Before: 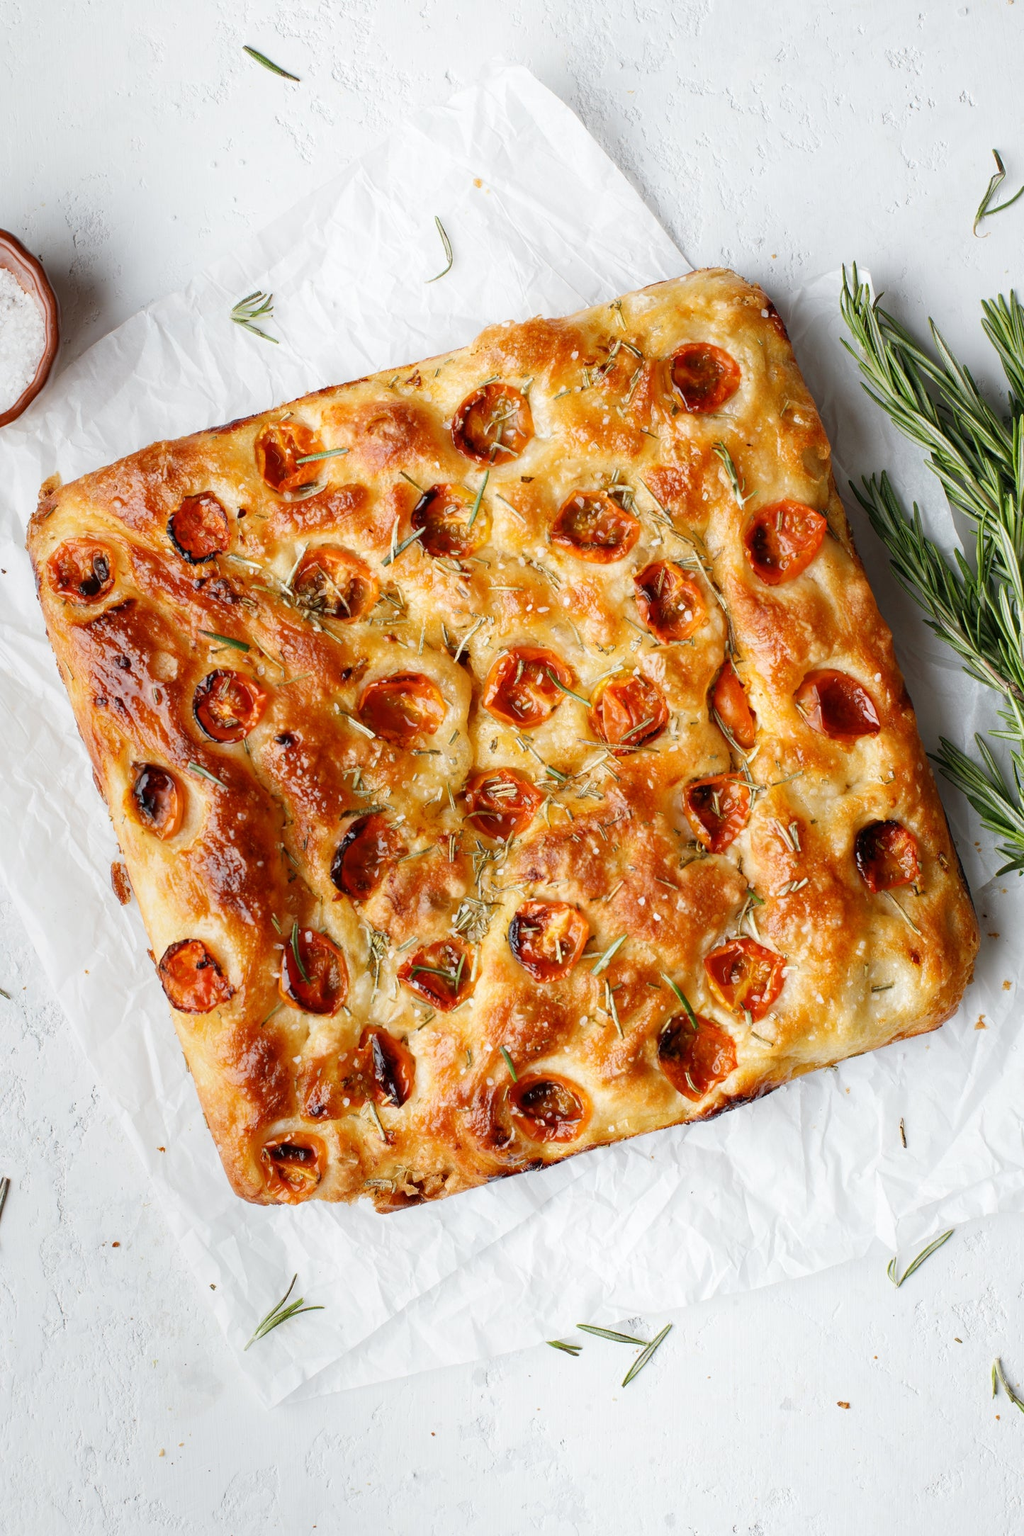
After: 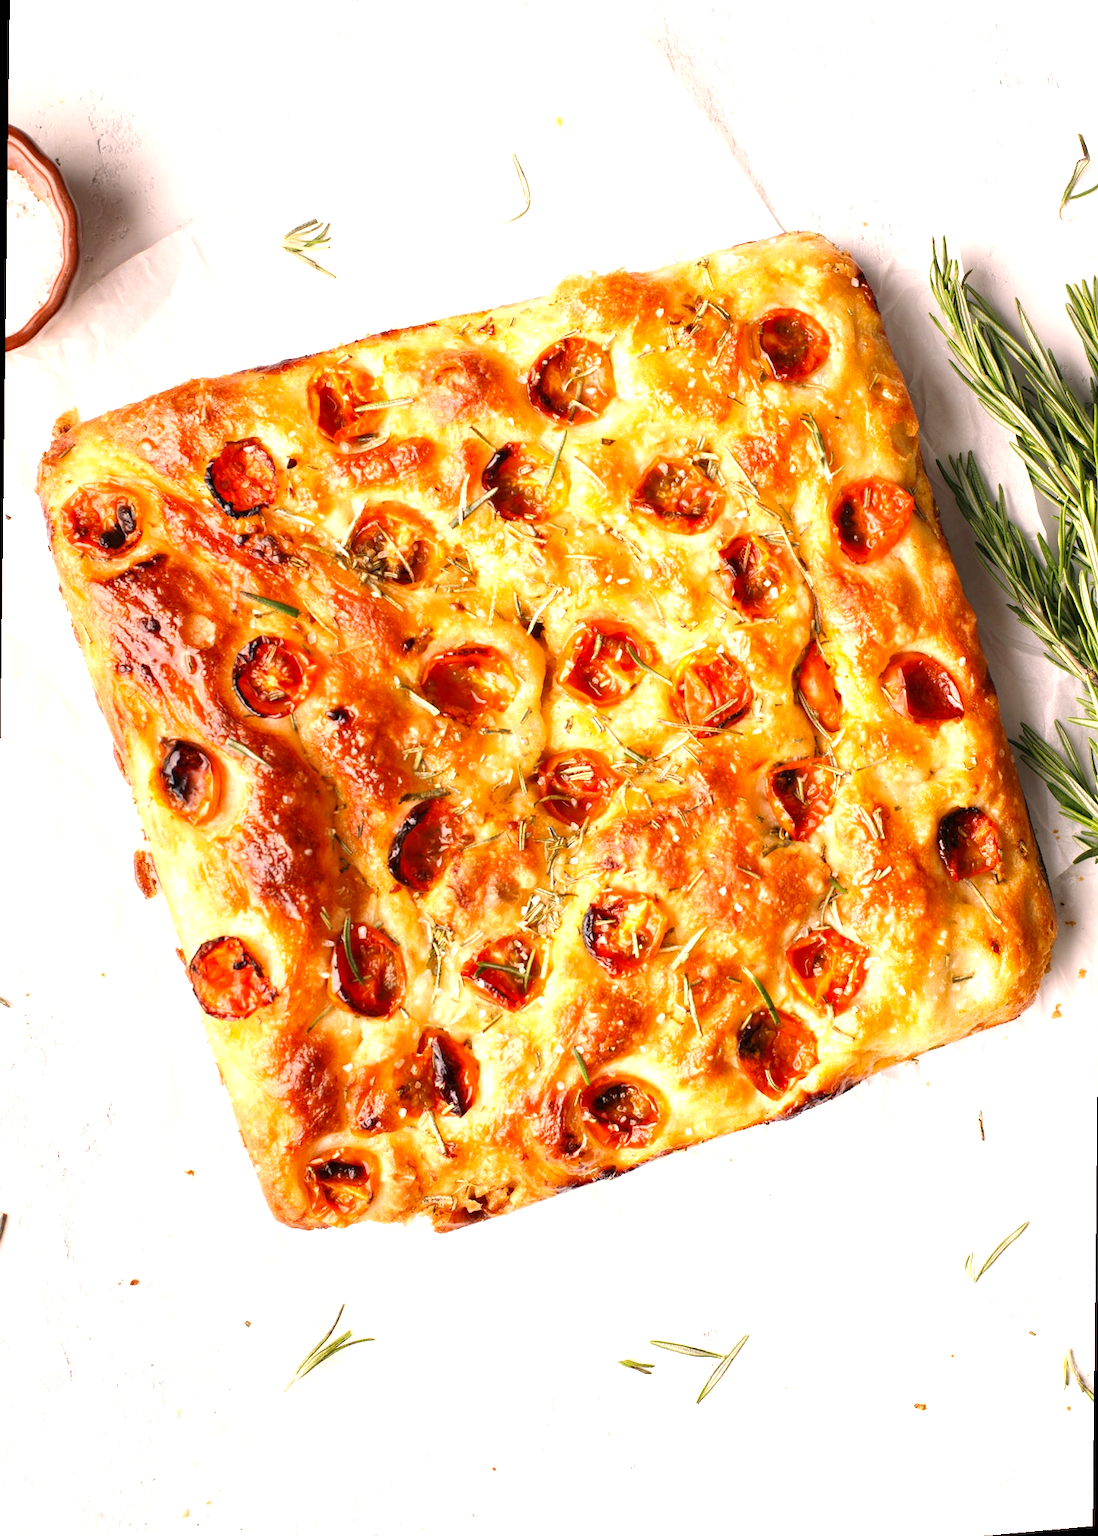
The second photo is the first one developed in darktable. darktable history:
color correction: highlights a* 11.96, highlights b* 11.58
exposure: black level correction 0, exposure 0.877 EV, compensate exposure bias true, compensate highlight preservation false
rotate and perspective: rotation 0.679°, lens shift (horizontal) 0.136, crop left 0.009, crop right 0.991, crop top 0.078, crop bottom 0.95
